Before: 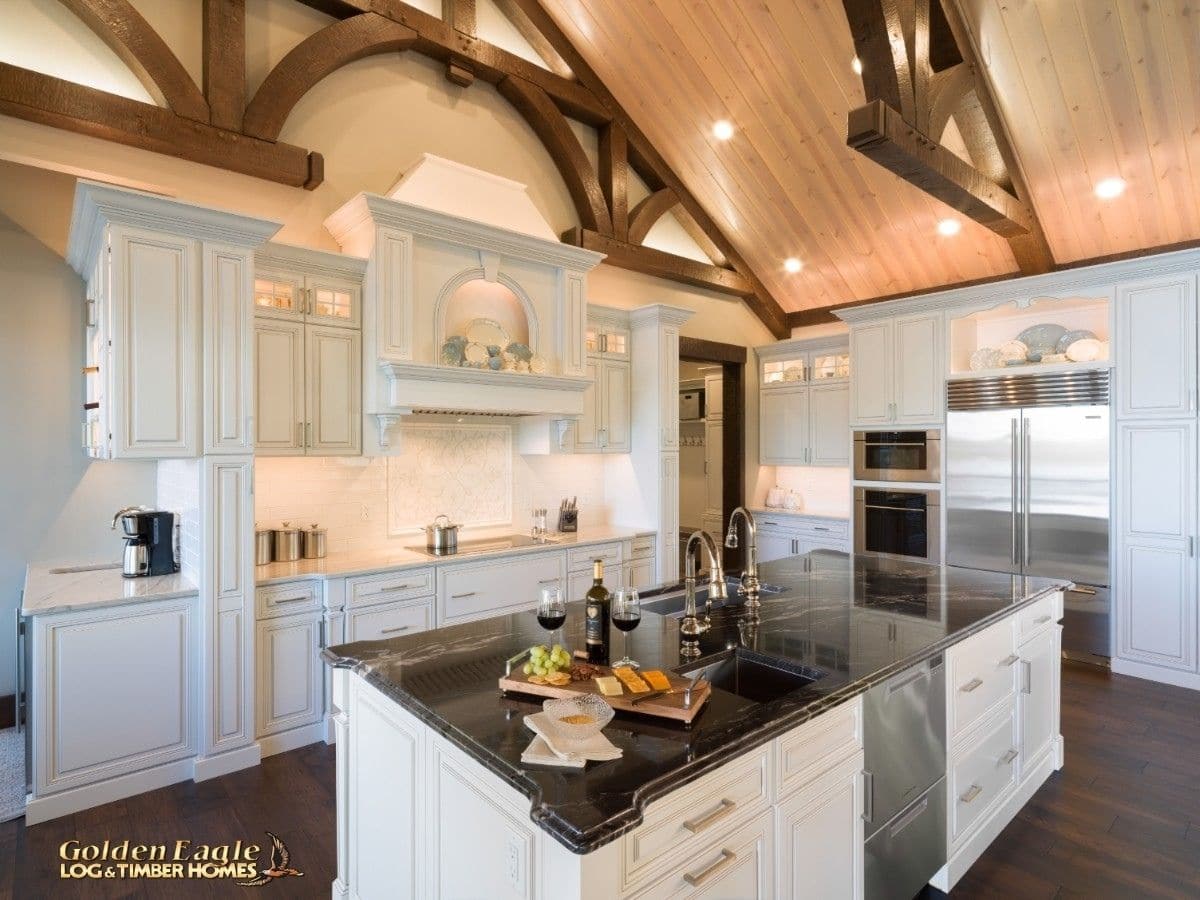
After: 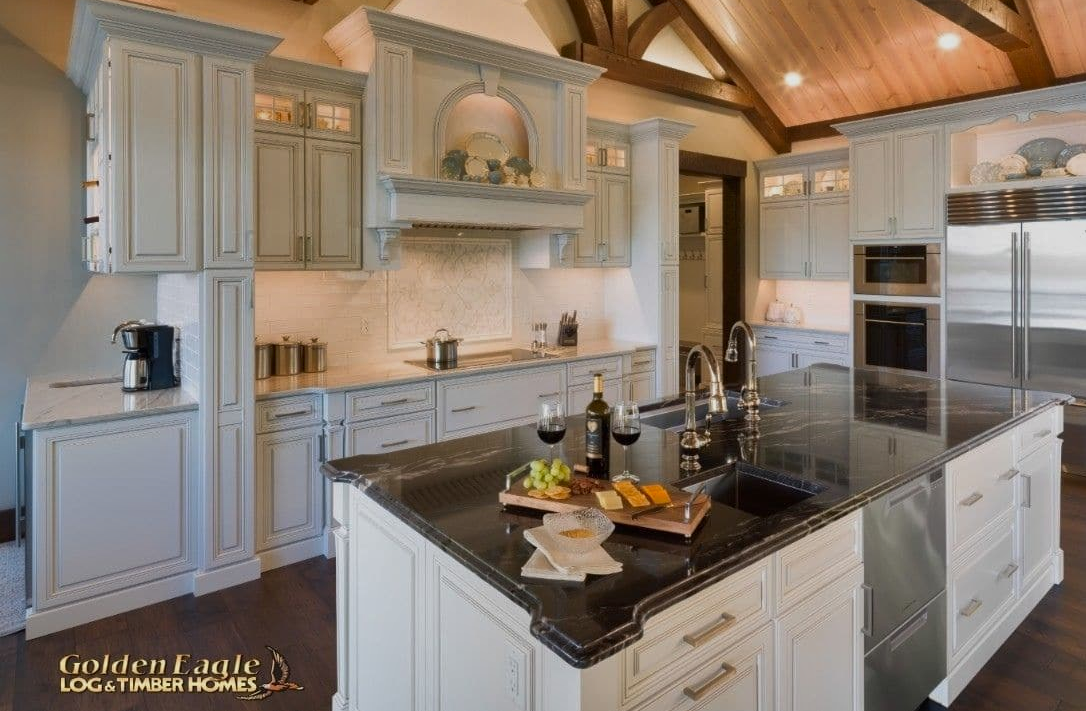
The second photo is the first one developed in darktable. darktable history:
crop: top 20.747%, right 9.429%, bottom 0.243%
shadows and highlights: shadows 81.19, white point adjustment -9.19, highlights -61.45, soften with gaussian
